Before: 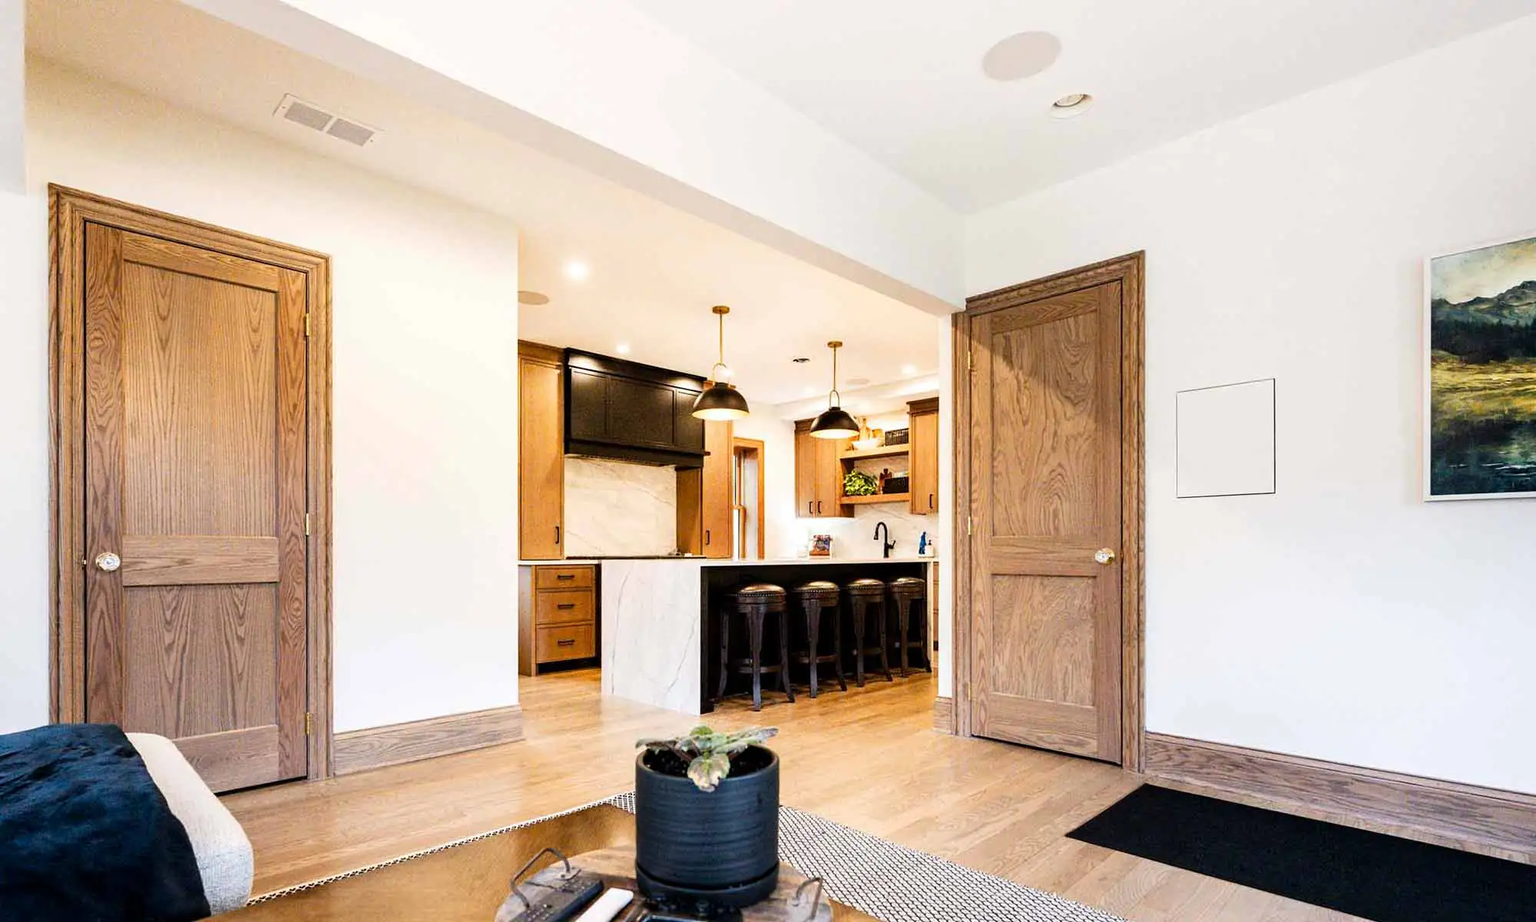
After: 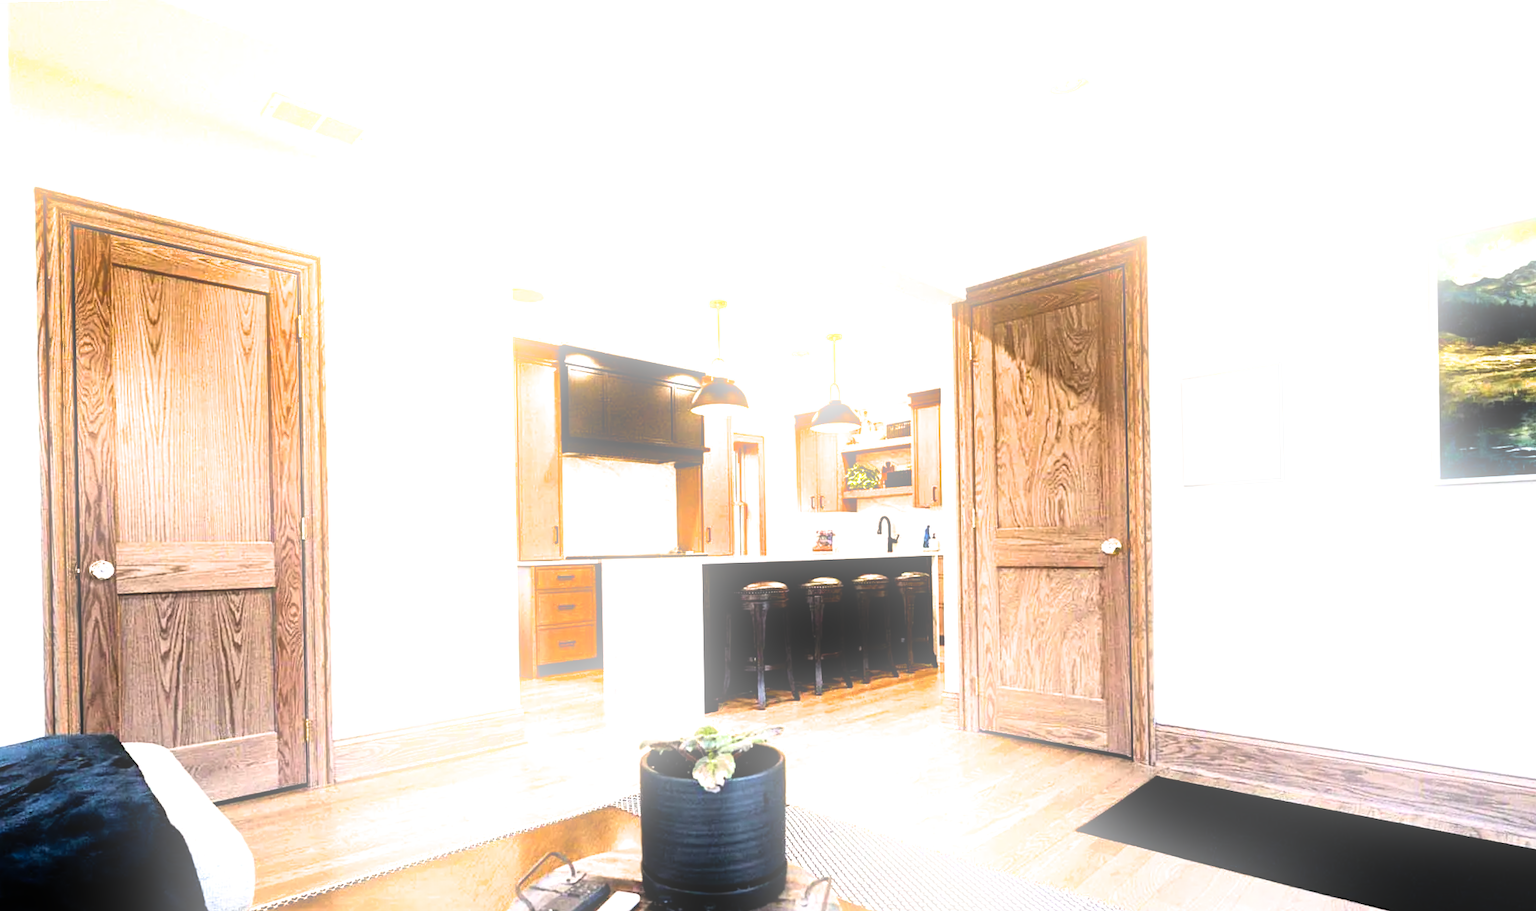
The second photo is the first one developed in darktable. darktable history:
bloom: size 16%, threshold 98%, strength 20%
shadows and highlights: low approximation 0.01, soften with gaussian
tone equalizer: -8 EV -0.75 EV, -7 EV -0.7 EV, -6 EV -0.6 EV, -5 EV -0.4 EV, -3 EV 0.4 EV, -2 EV 0.6 EV, -1 EV 0.7 EV, +0 EV 0.75 EV, edges refinement/feathering 500, mask exposure compensation -1.57 EV, preserve details no
rotate and perspective: rotation -1°, crop left 0.011, crop right 0.989, crop top 0.025, crop bottom 0.975
filmic rgb: black relative exposure -9.08 EV, white relative exposure 2.3 EV, hardness 7.49
